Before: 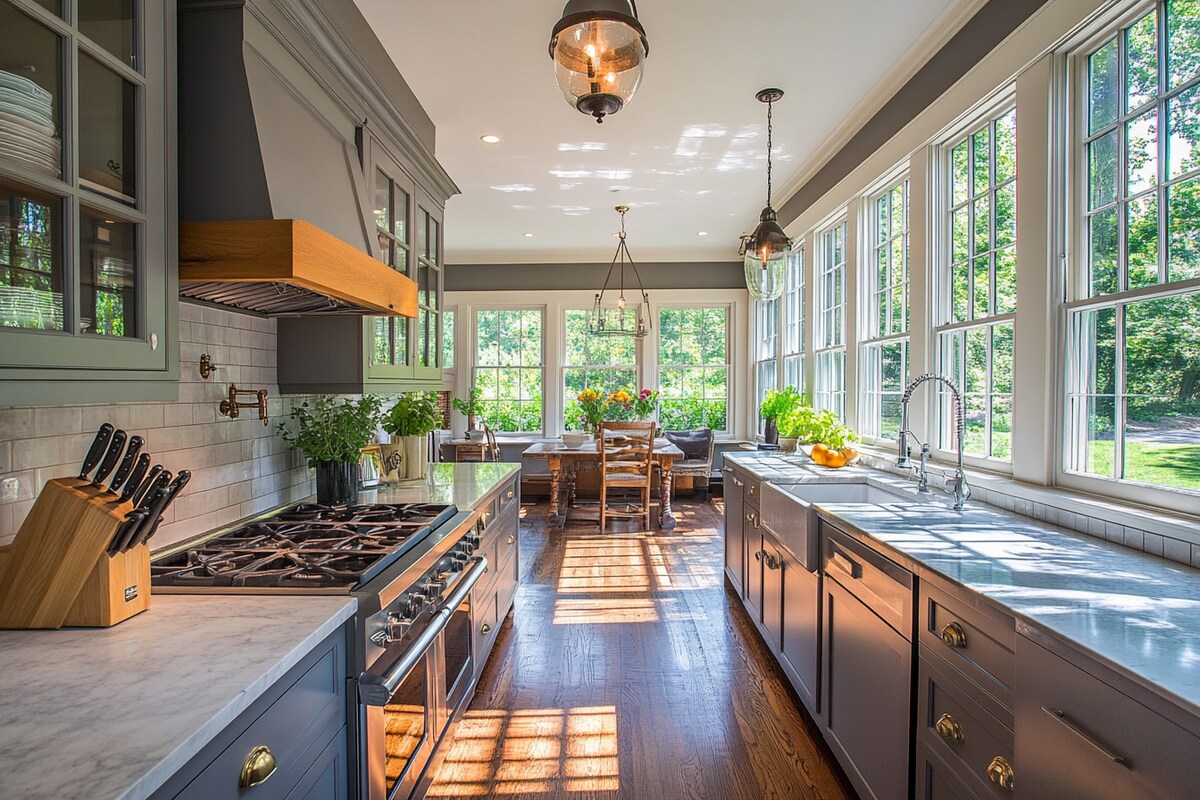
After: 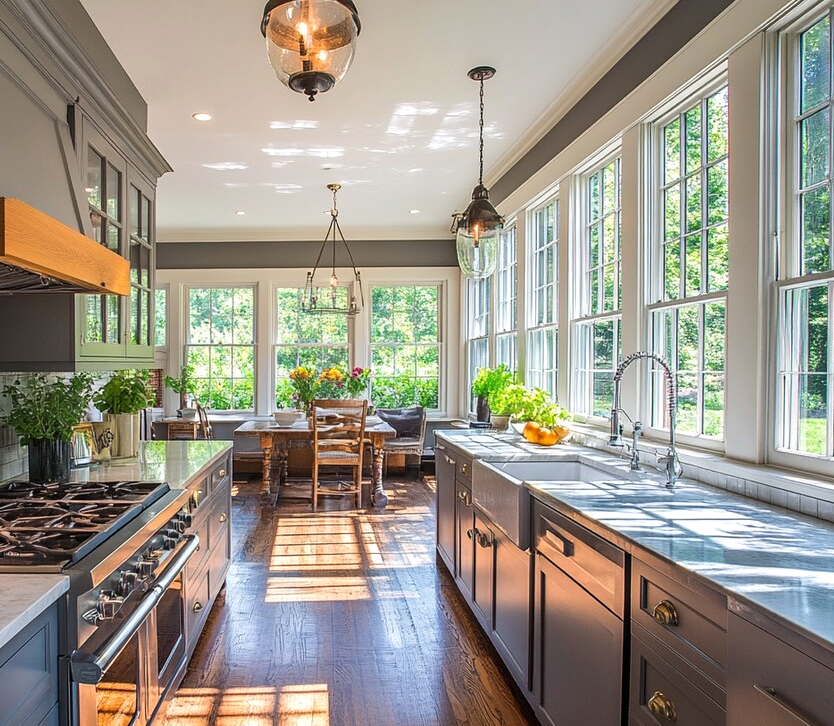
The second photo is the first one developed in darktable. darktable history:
color balance rgb: shadows lift › luminance -10%, highlights gain › luminance 10%, saturation formula JzAzBz (2021)
crop and rotate: left 24.034%, top 2.838%, right 6.406%, bottom 6.299%
